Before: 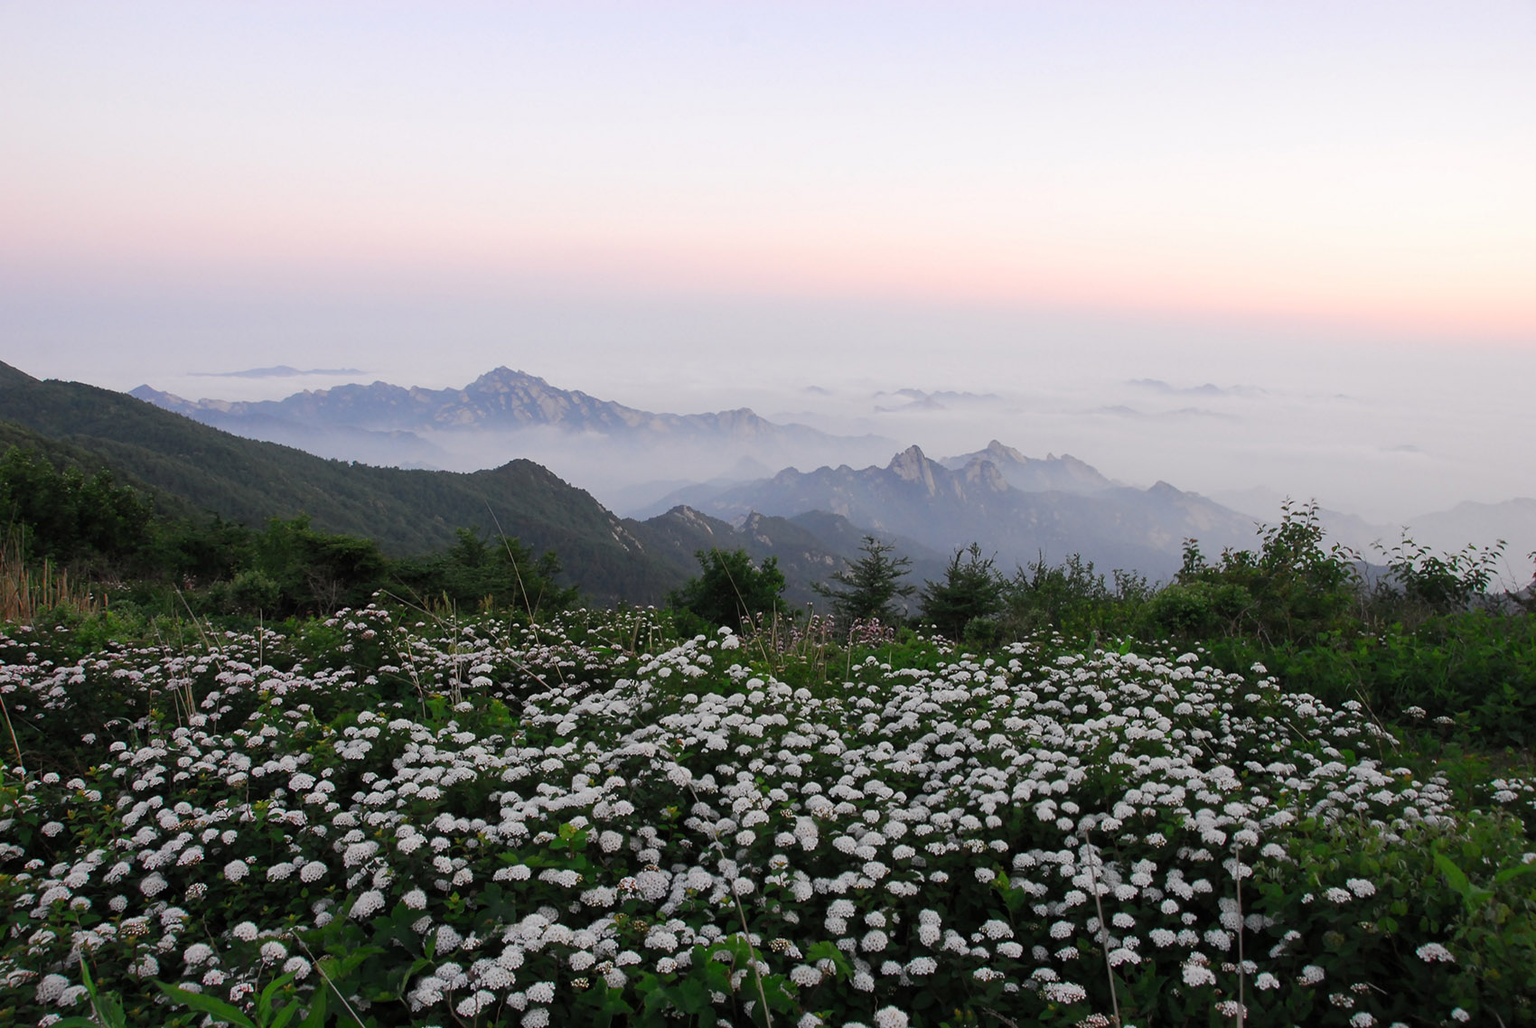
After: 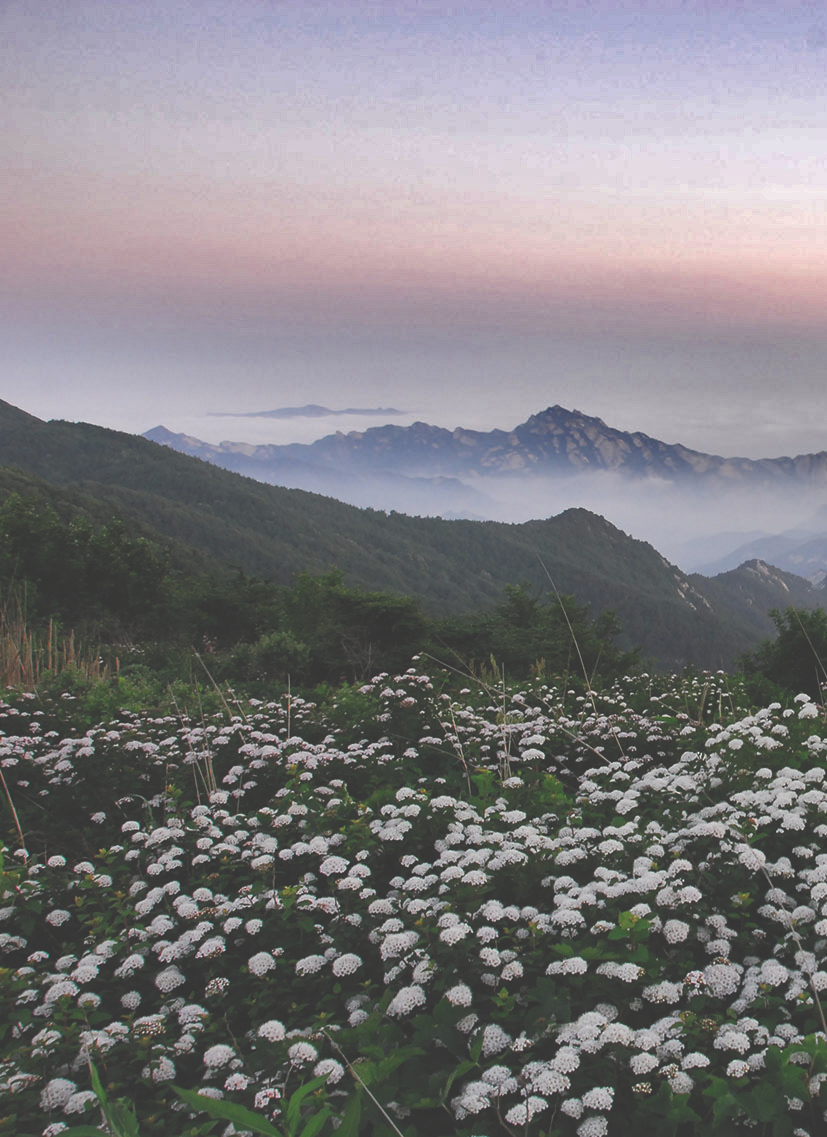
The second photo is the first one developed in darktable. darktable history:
exposure: black level correction -0.039, exposure 0.065 EV, compensate highlight preservation false
shadows and highlights: shadows 20.79, highlights -81.3, soften with gaussian
crop and rotate: left 0.031%, top 0%, right 51.317%
levels: levels [0.026, 0.507, 0.987]
